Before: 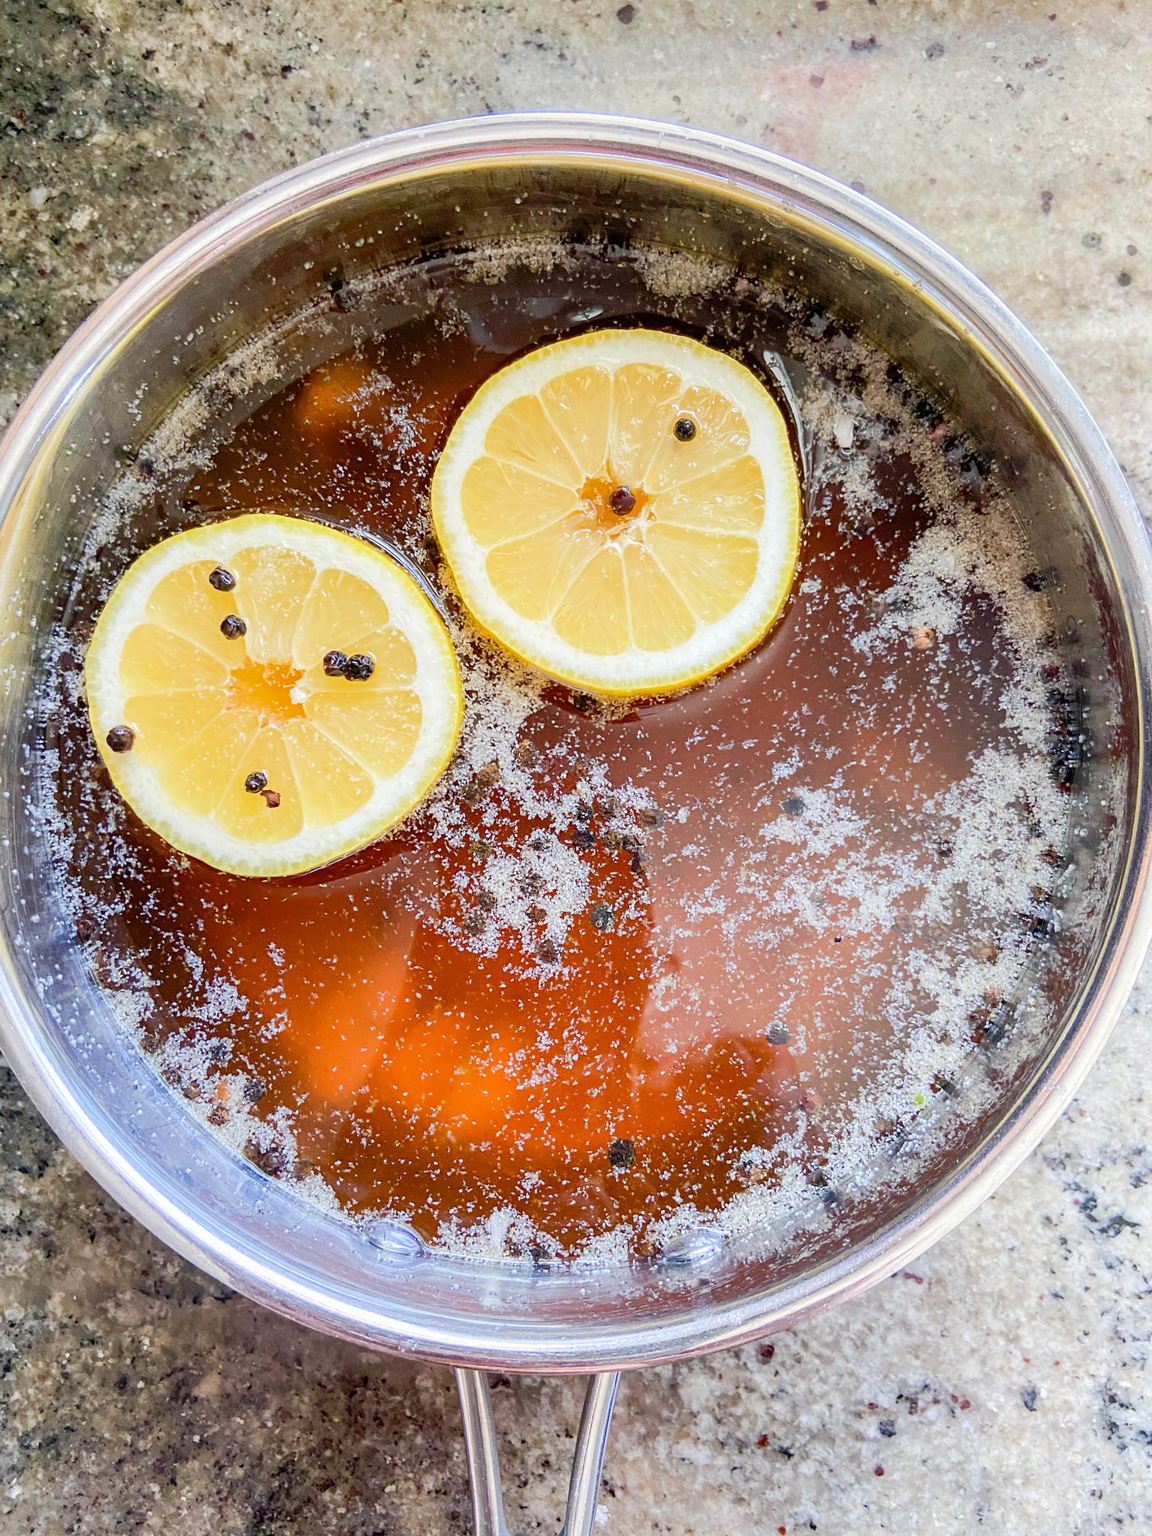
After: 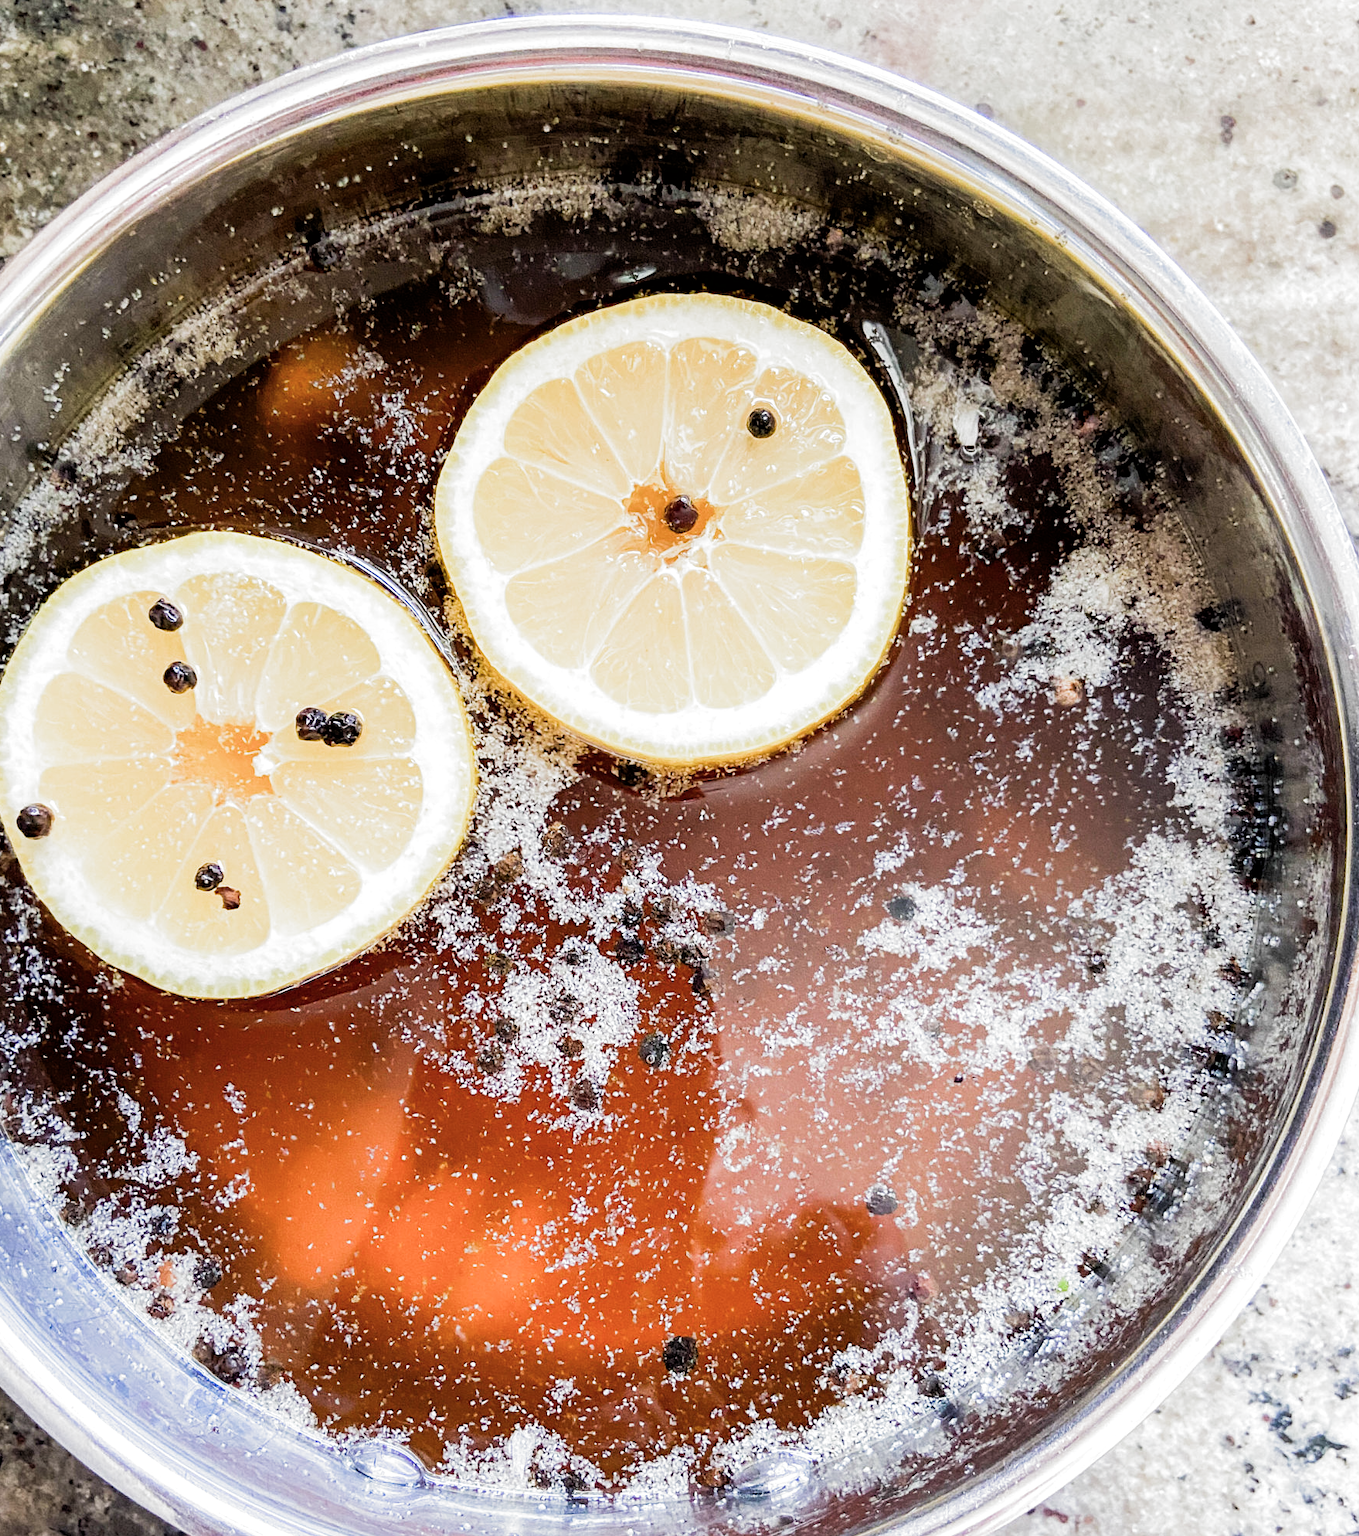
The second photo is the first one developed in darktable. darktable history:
filmic rgb: black relative exposure -8.2 EV, white relative exposure 2.2 EV, threshold 3 EV, hardness 7.11, latitude 75%, contrast 1.325, highlights saturation mix -2%, shadows ↔ highlights balance 30%, preserve chrominance RGB euclidean norm, color science v5 (2021), contrast in shadows safe, contrast in highlights safe, enable highlight reconstruction true
crop: left 8.155%, top 6.611%, bottom 15.385%
